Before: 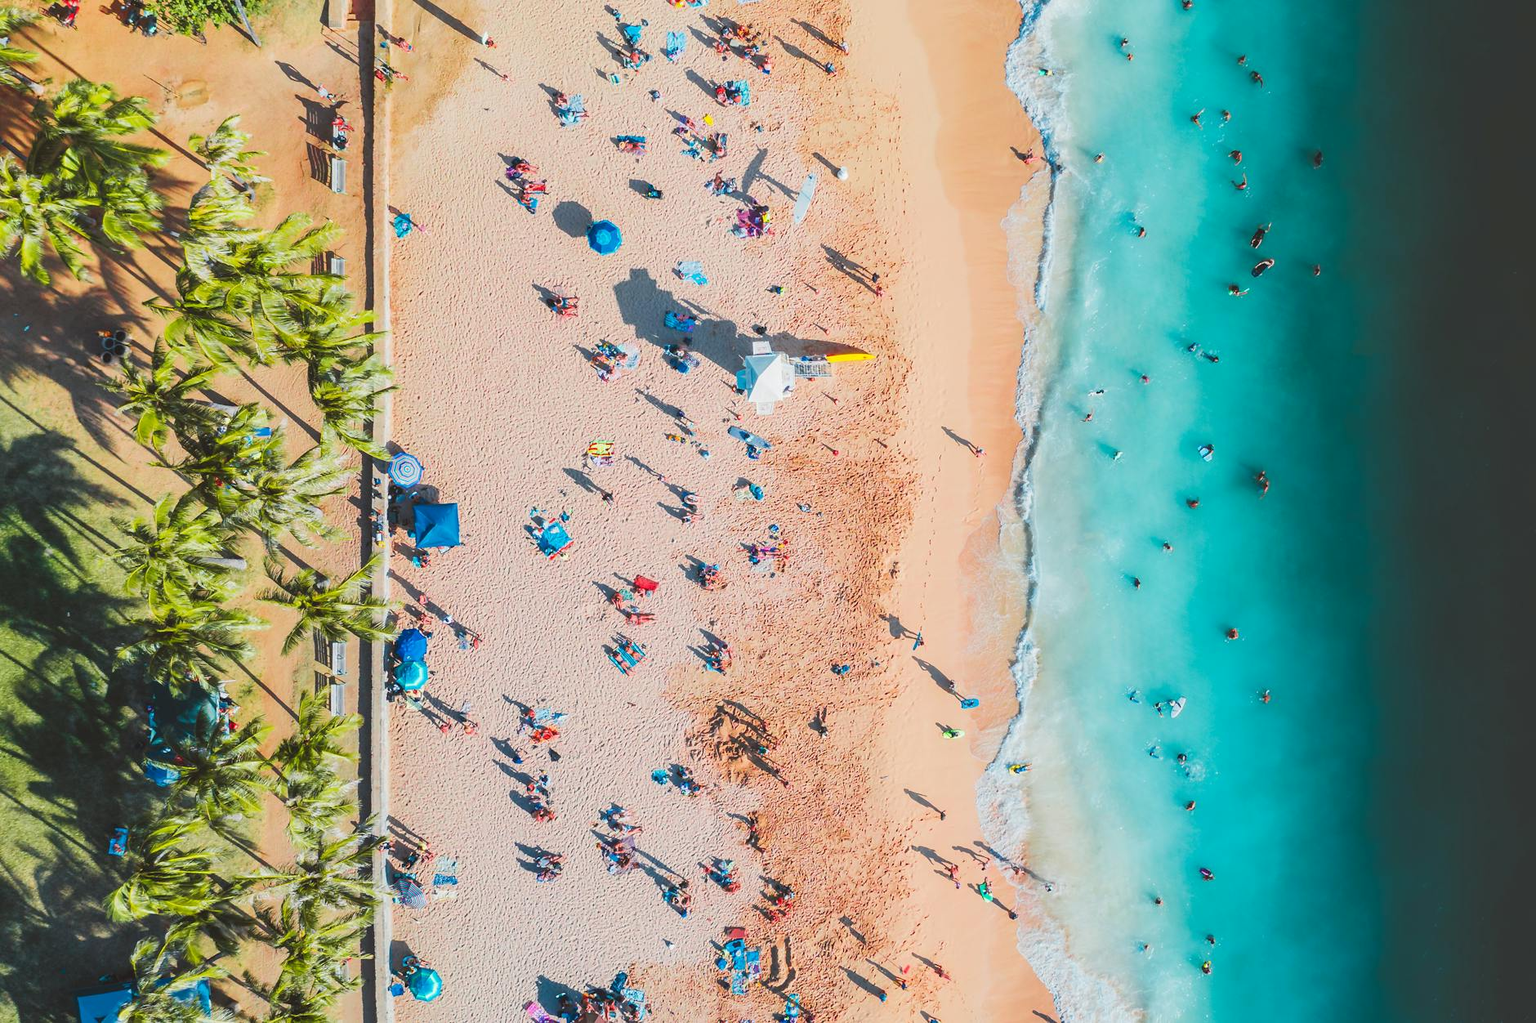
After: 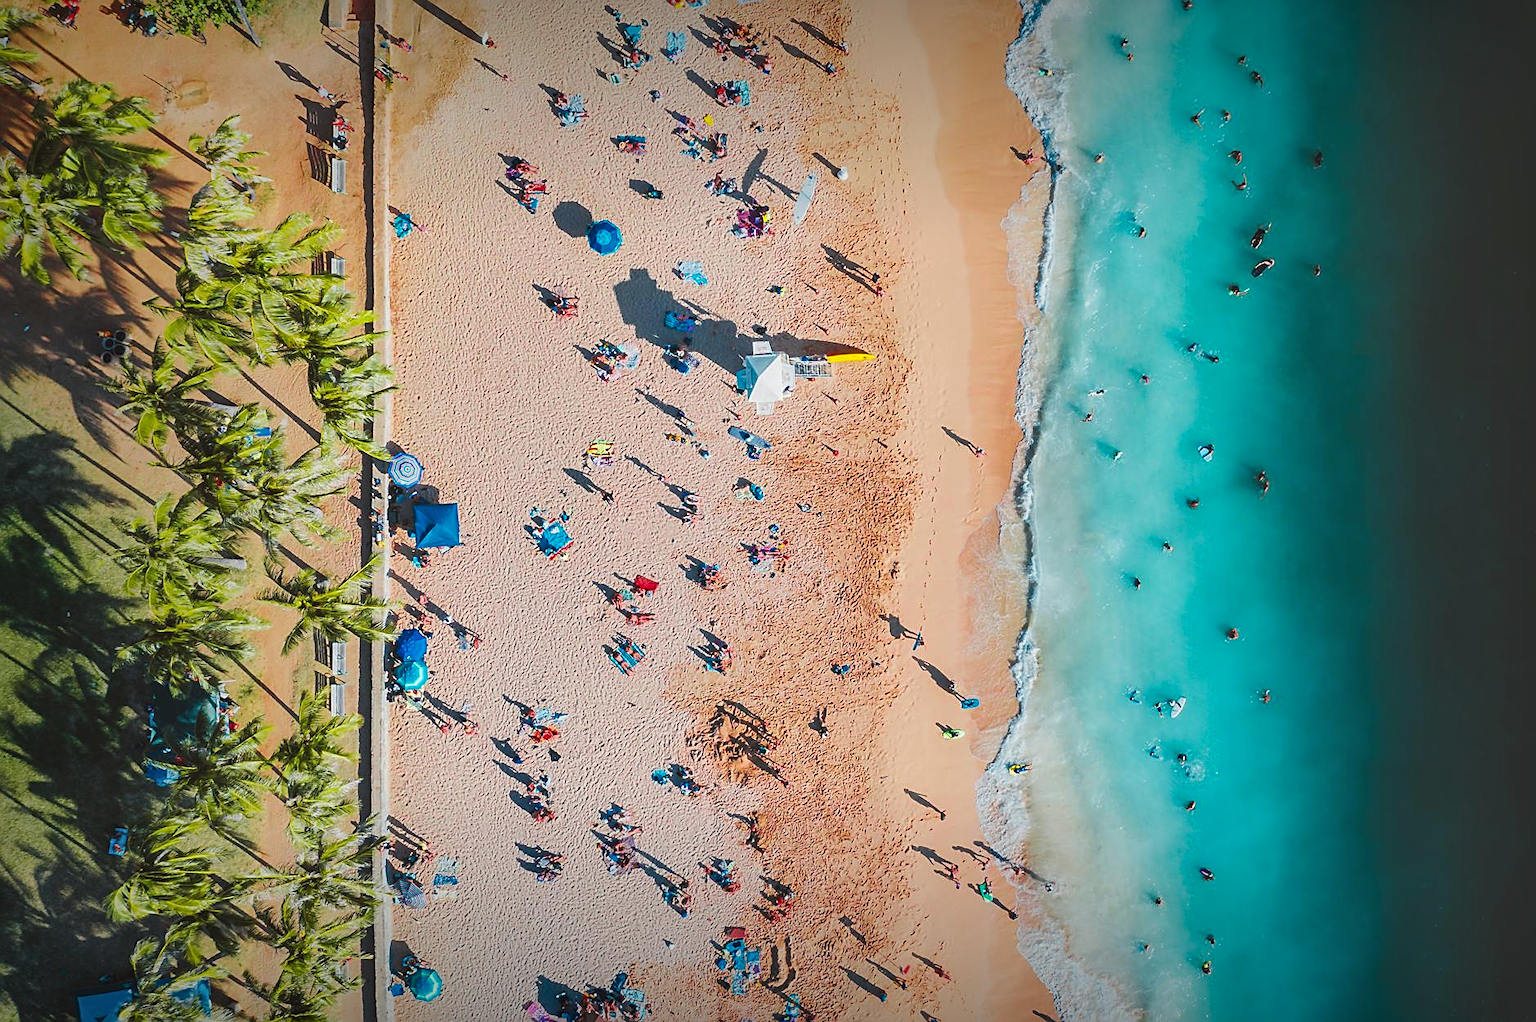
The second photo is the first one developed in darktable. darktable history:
shadows and highlights: soften with gaussian
vignetting: fall-off start 53.2%, brightness -0.594, saturation 0, automatic ratio true, width/height ratio 1.313, shape 0.22, unbound false
sharpen: on, module defaults
